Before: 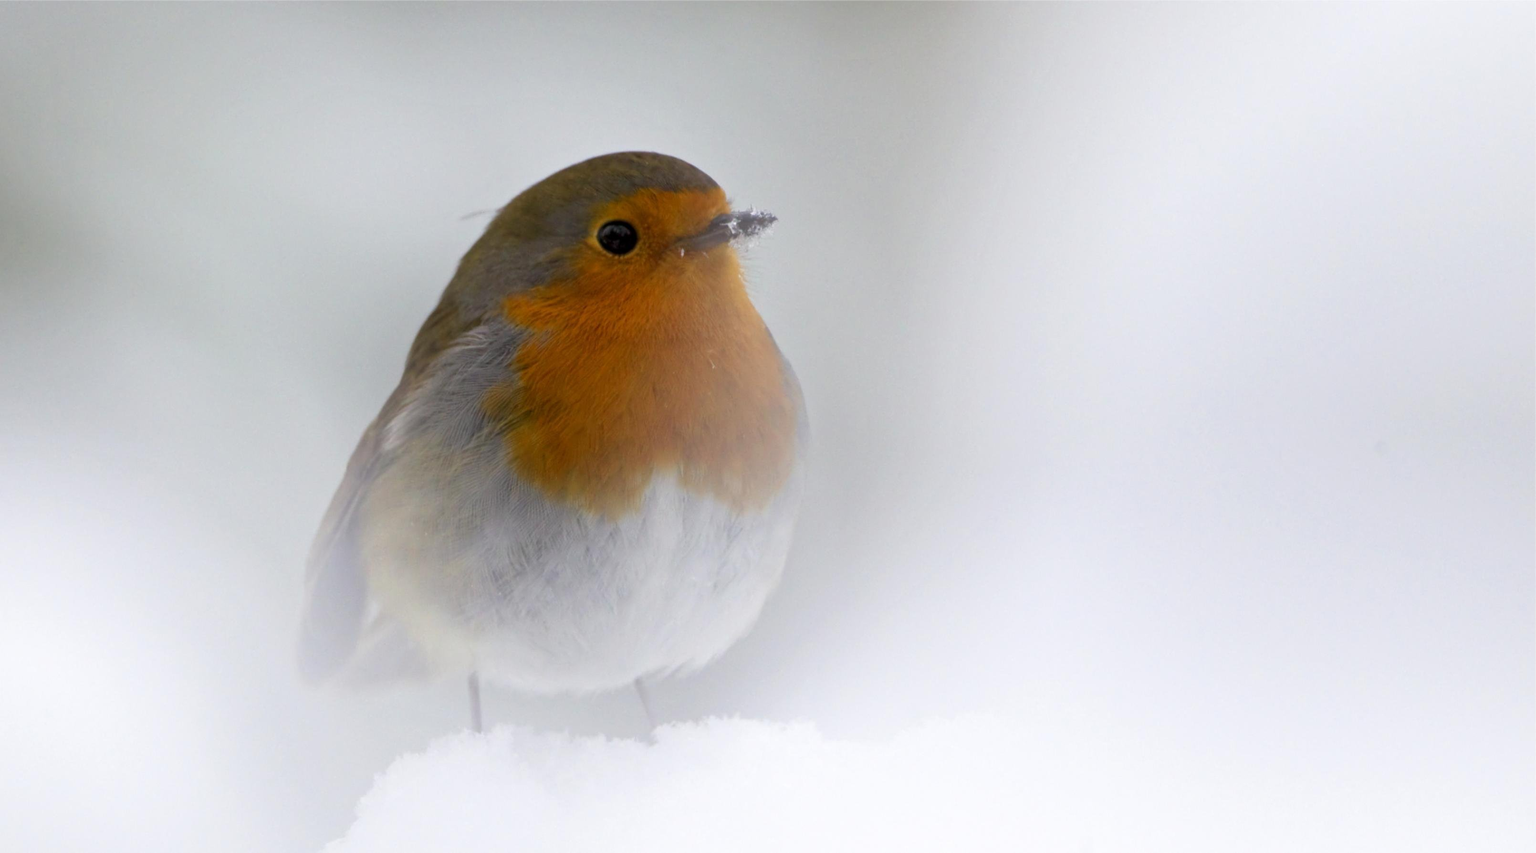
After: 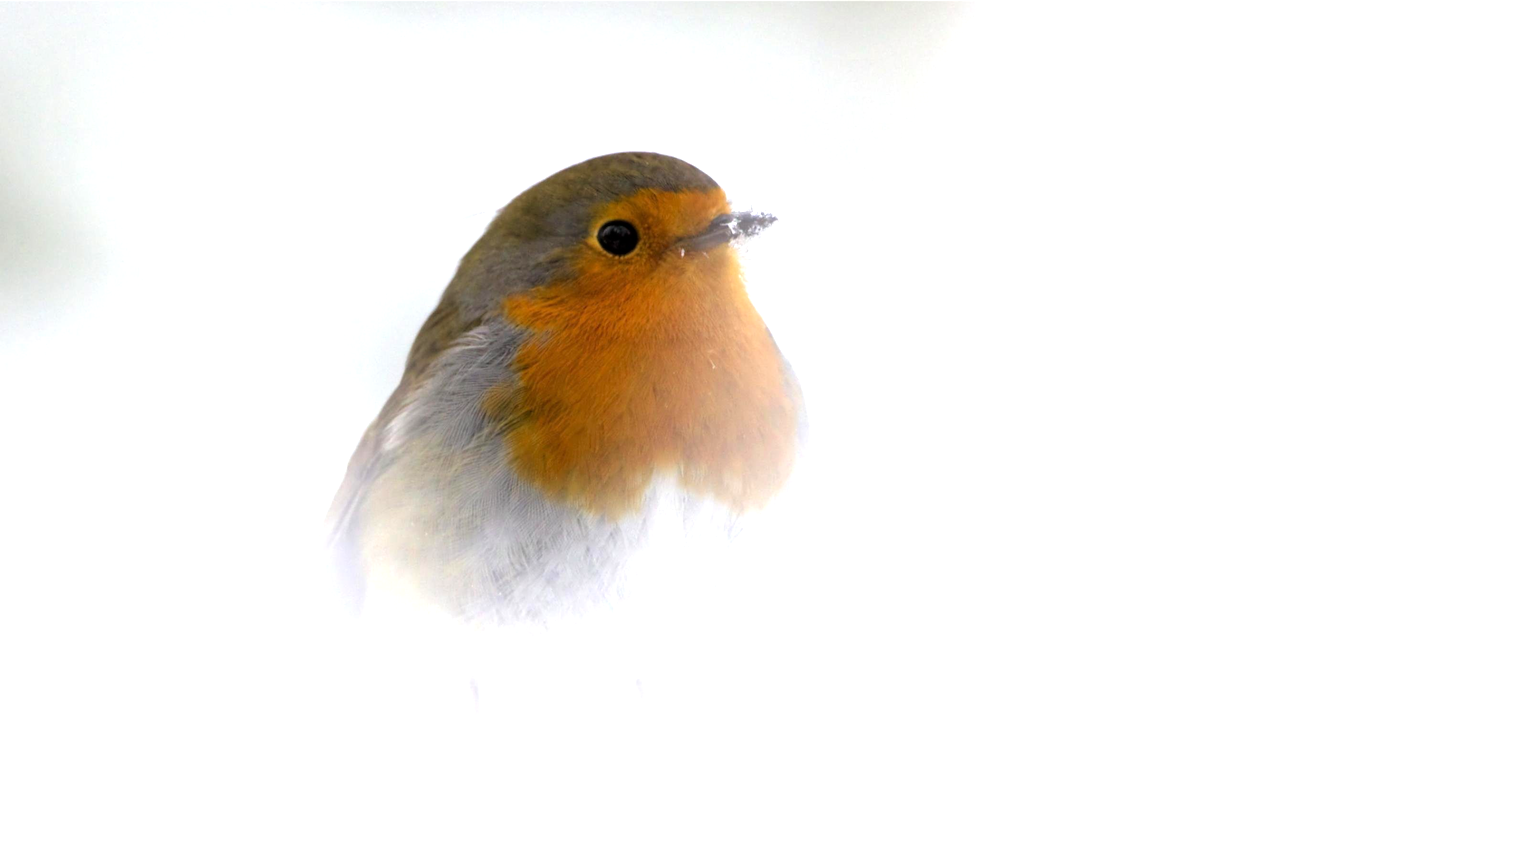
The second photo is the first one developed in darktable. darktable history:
tone equalizer: -8 EV -1.12 EV, -7 EV -1.04 EV, -6 EV -0.841 EV, -5 EV -0.551 EV, -3 EV 0.578 EV, -2 EV 0.845 EV, -1 EV 1.01 EV, +0 EV 1.06 EV
